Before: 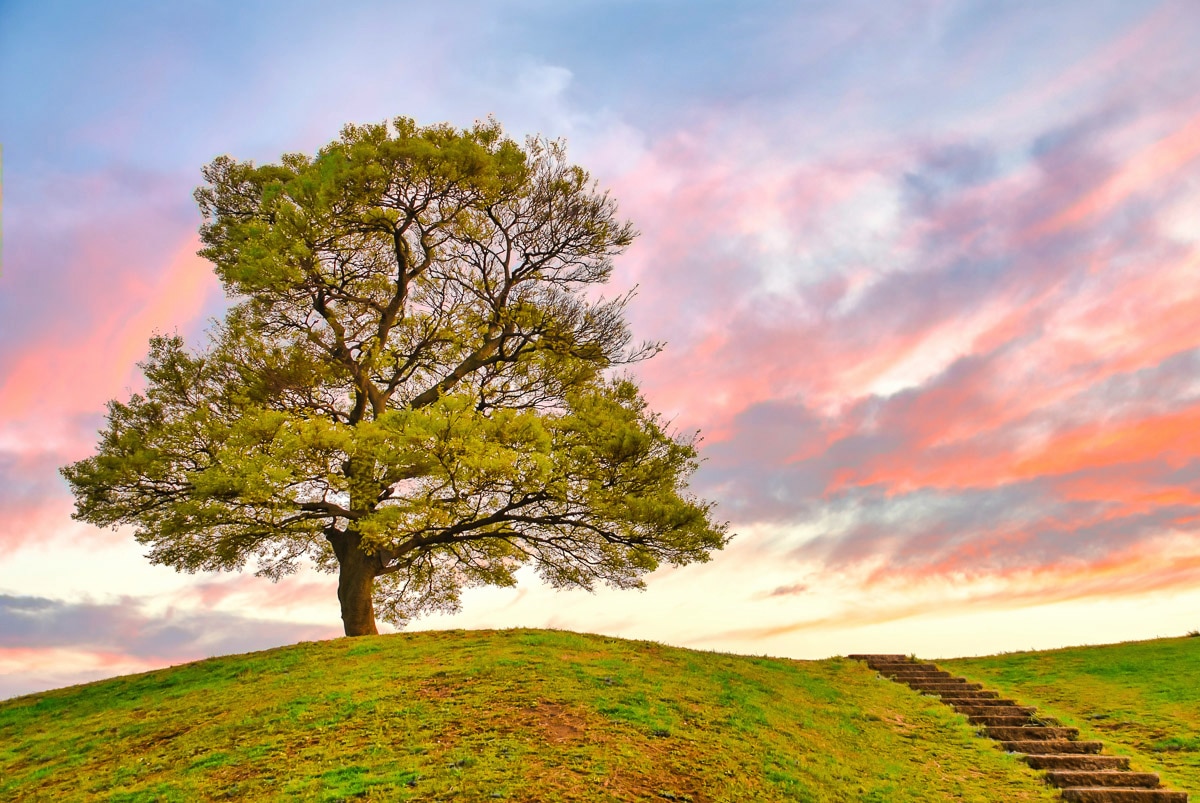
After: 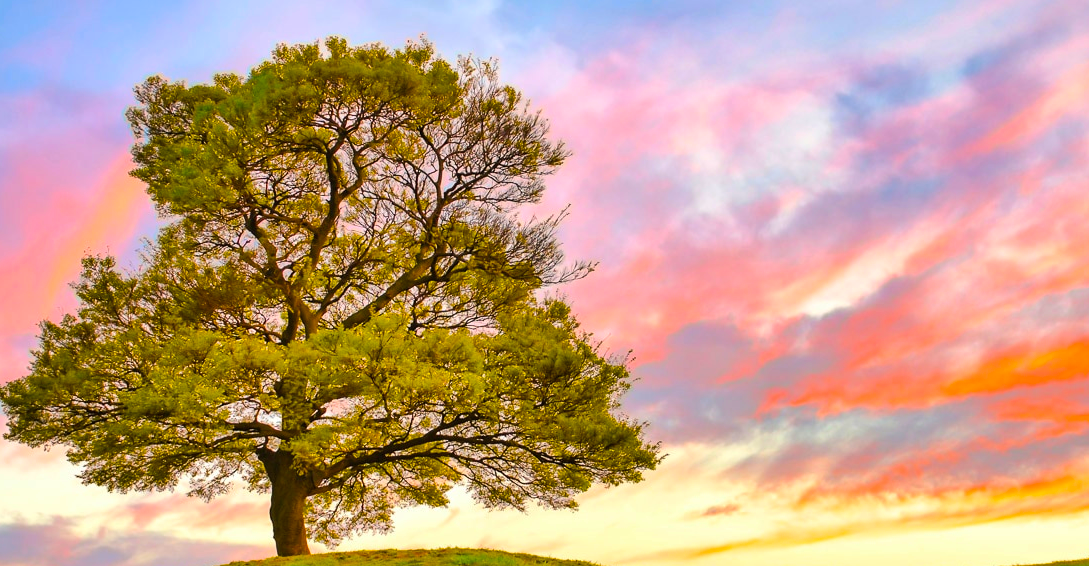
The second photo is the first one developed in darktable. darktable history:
color balance rgb: linear chroma grading › shadows -30.43%, linear chroma grading › global chroma 35.386%, perceptual saturation grading › global saturation 25.235%, global vibrance 20%
crop: left 5.709%, top 10.081%, right 3.526%, bottom 19.354%
